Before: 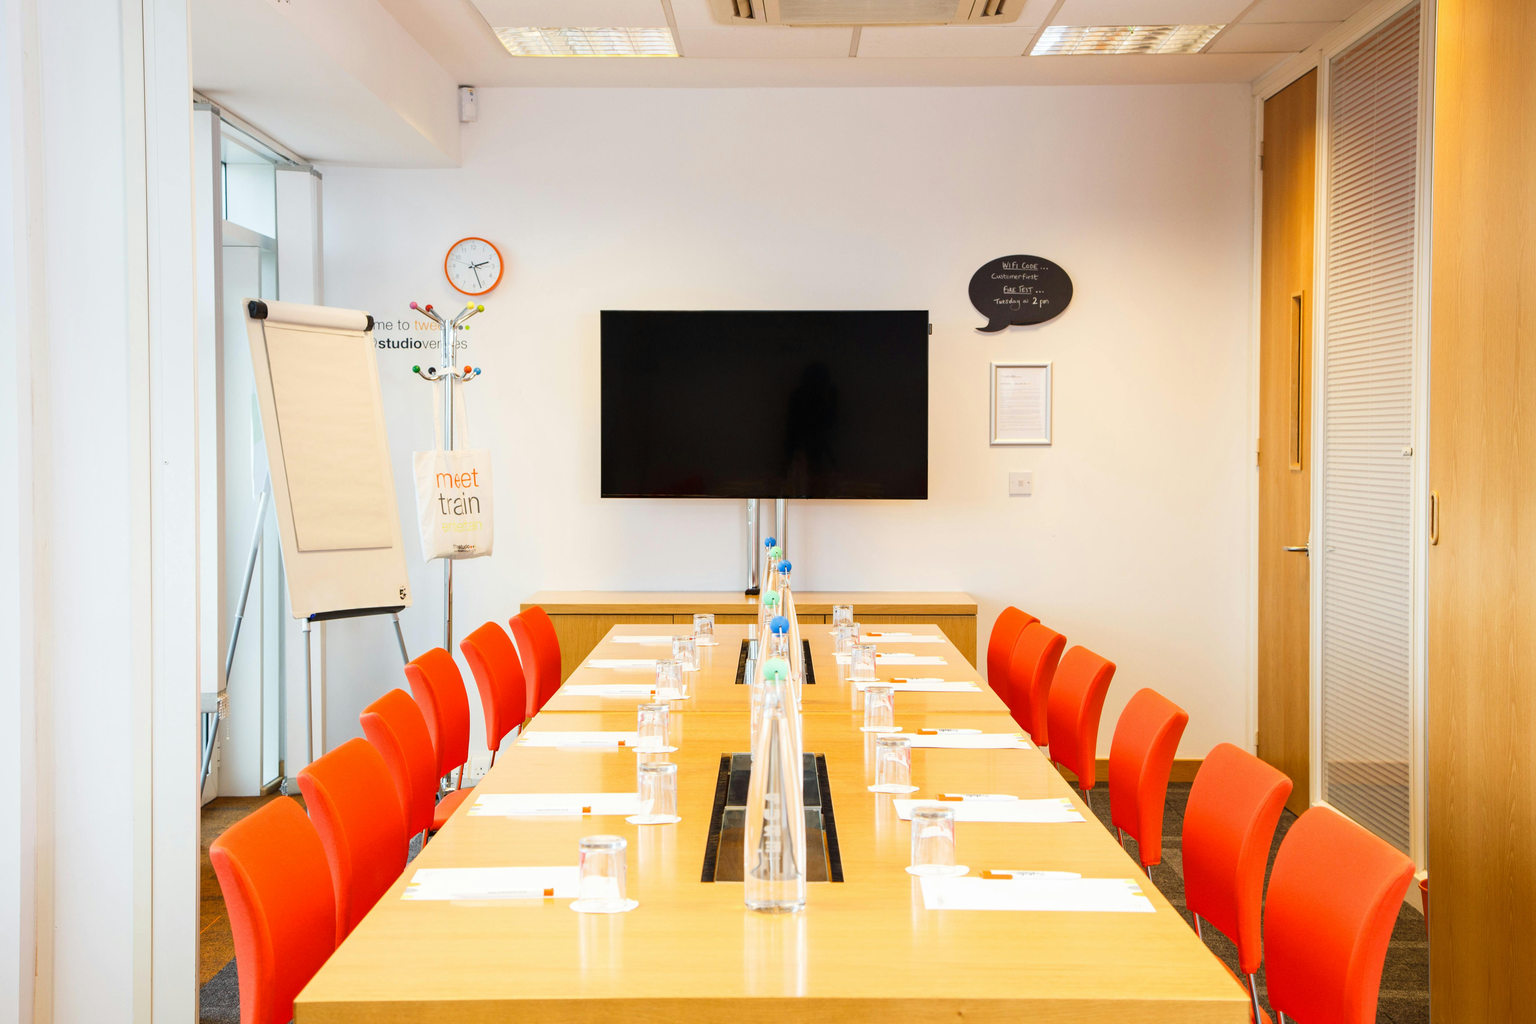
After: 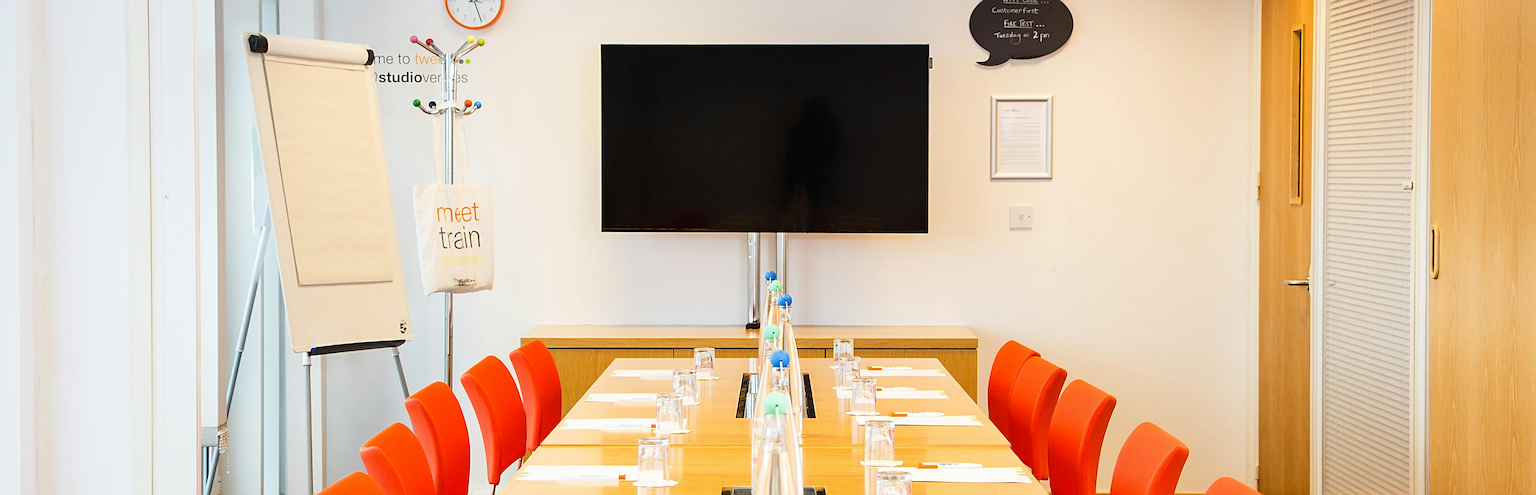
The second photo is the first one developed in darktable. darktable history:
sharpen: radius 4
crop and rotate: top 26.056%, bottom 25.543%
